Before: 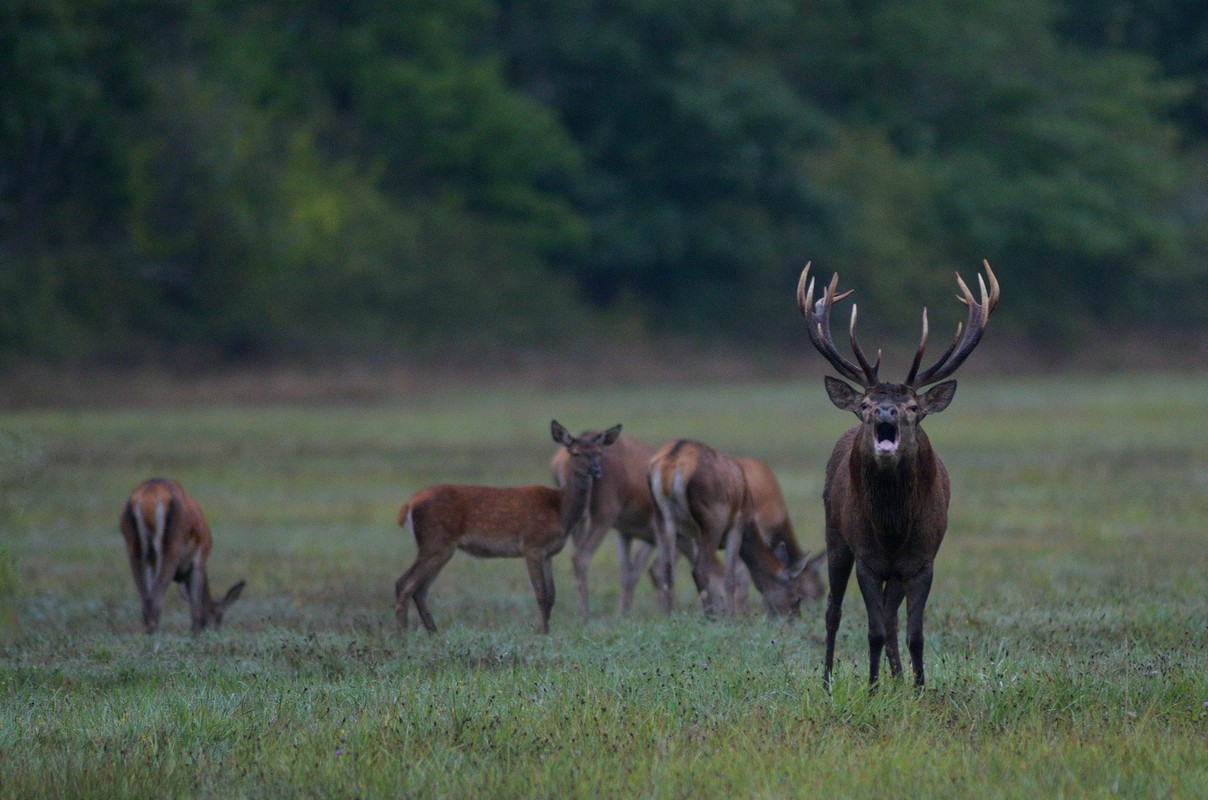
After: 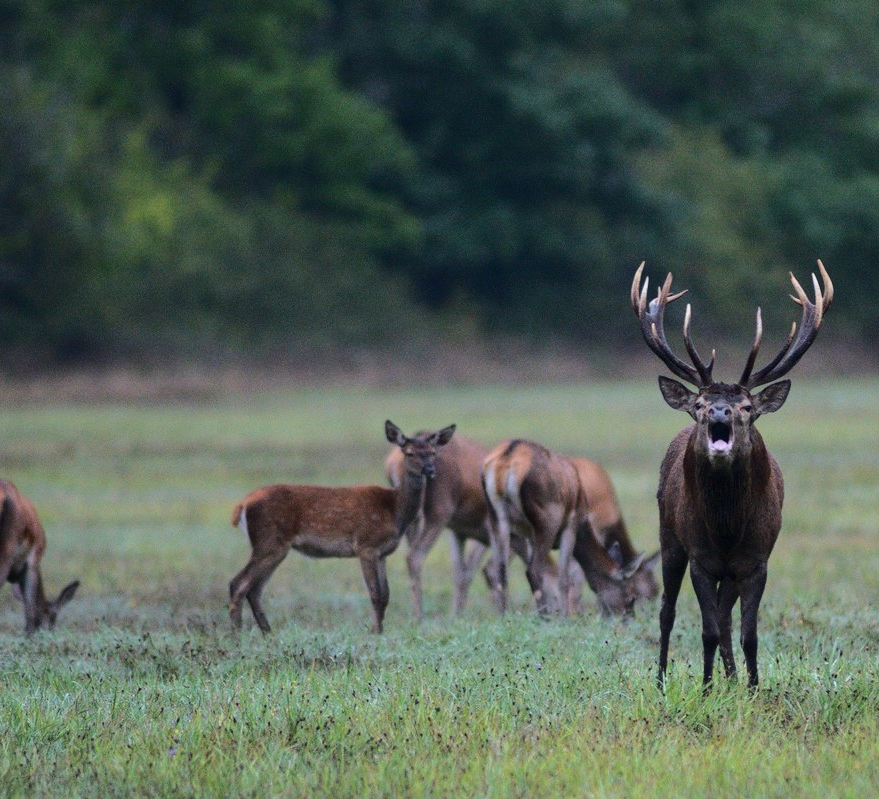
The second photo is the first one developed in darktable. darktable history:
base curve: curves: ch0 [(0, 0) (0.028, 0.03) (0.121, 0.232) (0.46, 0.748) (0.859, 0.968) (1, 1)], preserve colors average RGB
crop: left 13.779%, top 0%, right 13.41%
